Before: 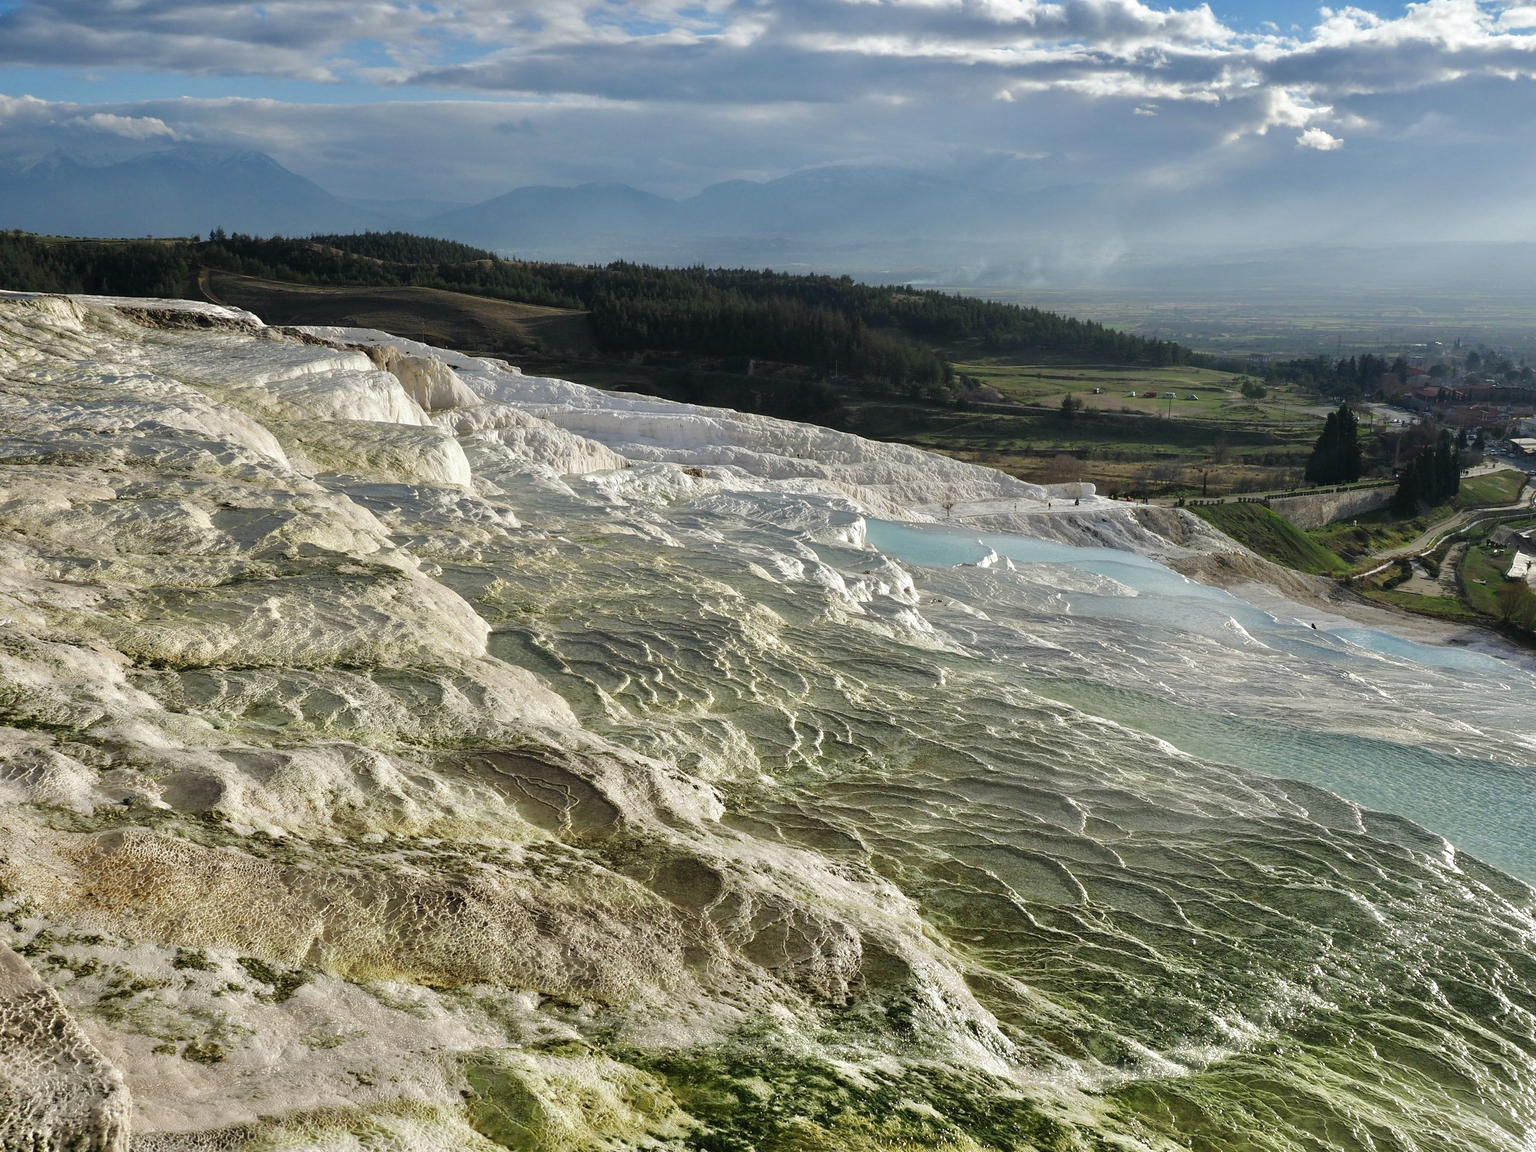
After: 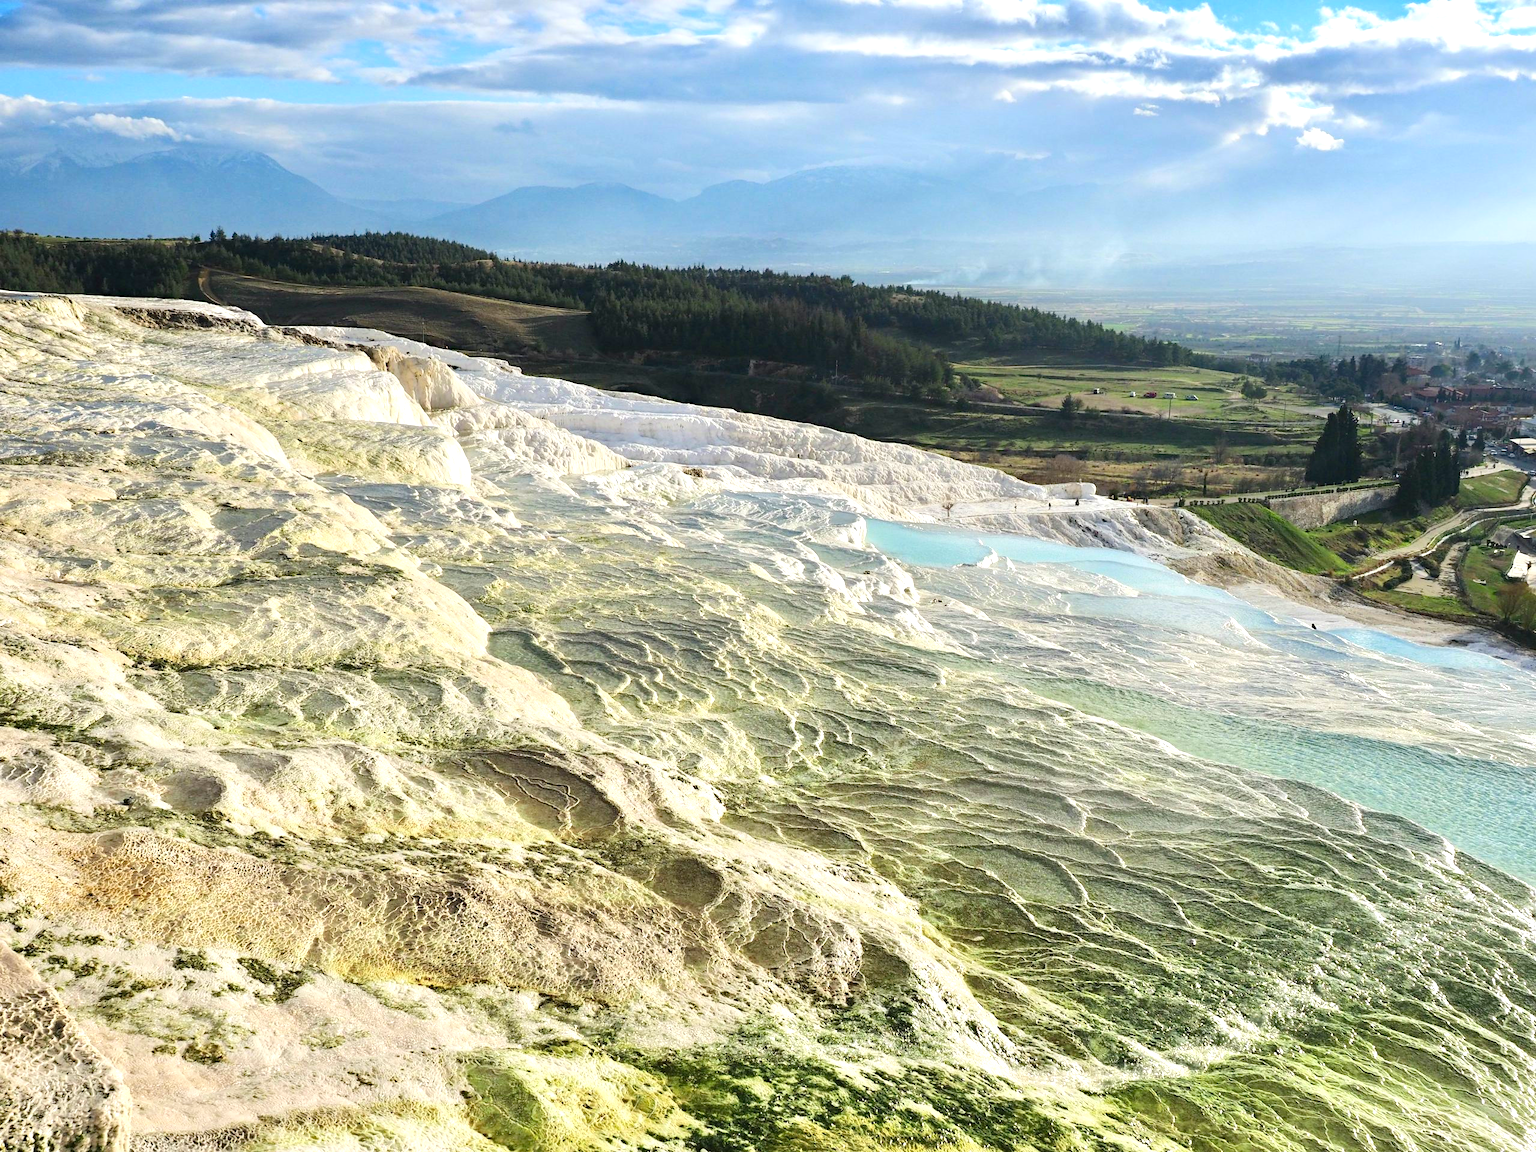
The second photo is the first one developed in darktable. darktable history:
exposure: black level correction 0, exposure 0.7 EV, compensate exposure bias true, compensate highlight preservation false
contrast brightness saturation: contrast 0.2, brightness 0.16, saturation 0.22
haze removal: compatibility mode true, adaptive false
